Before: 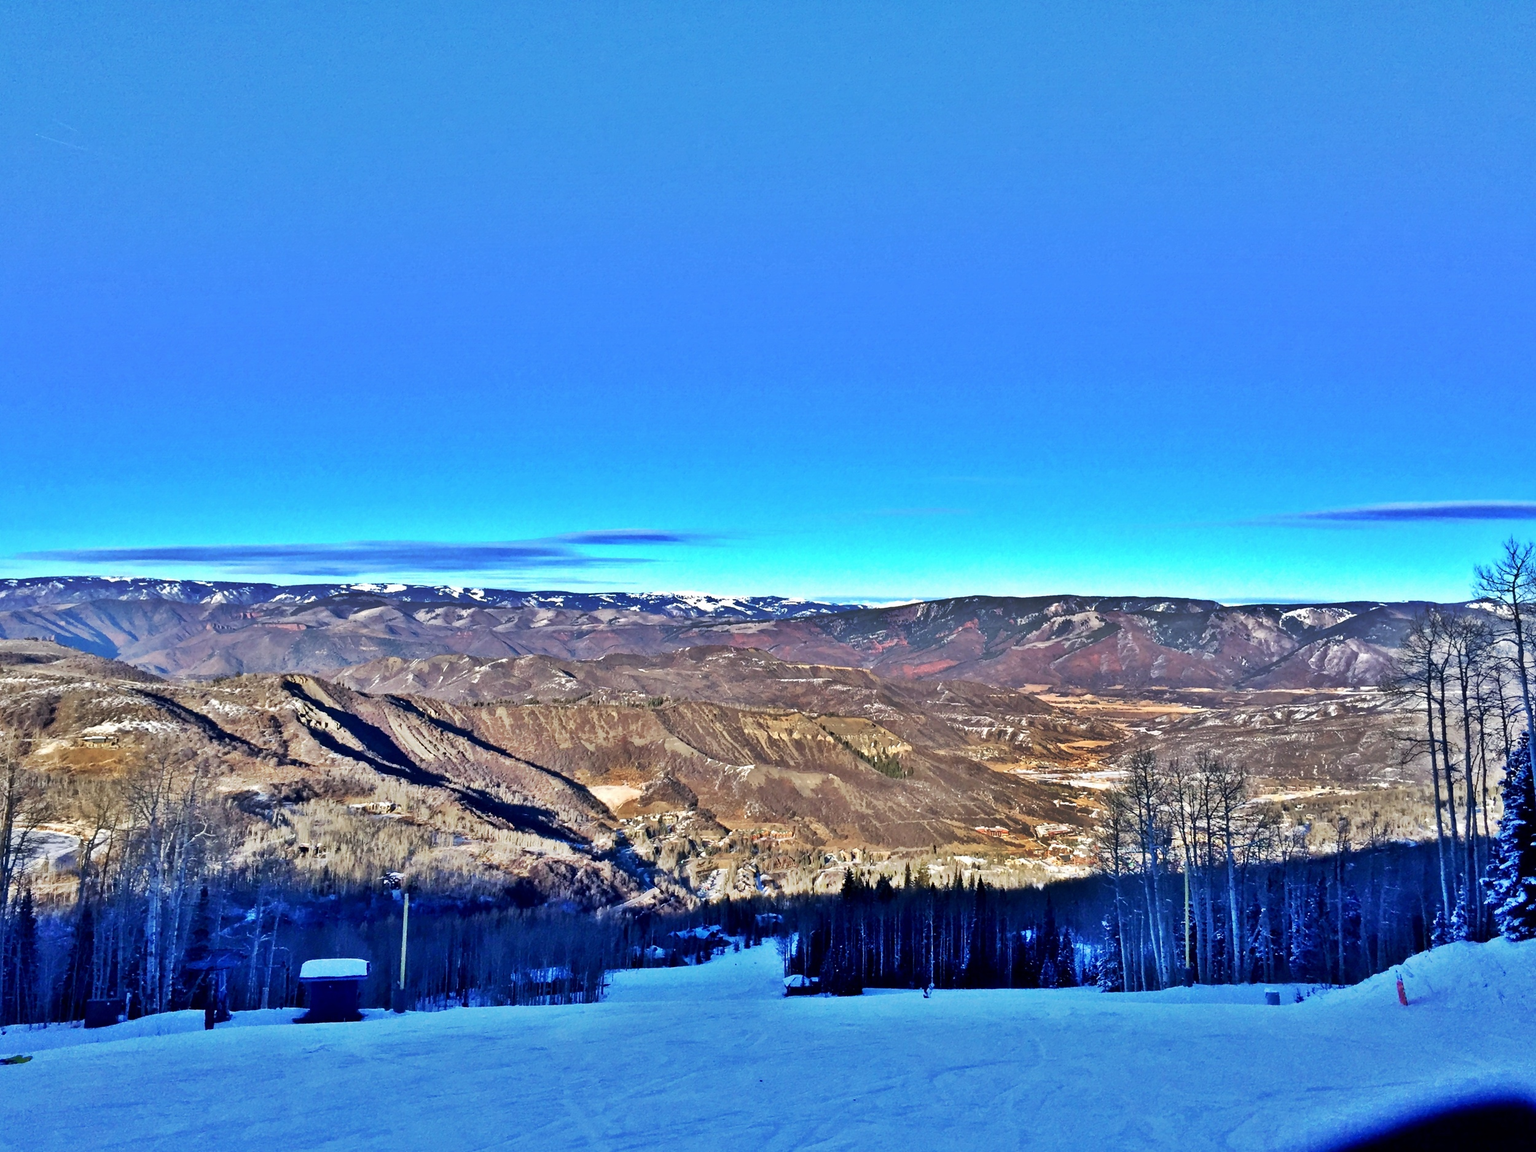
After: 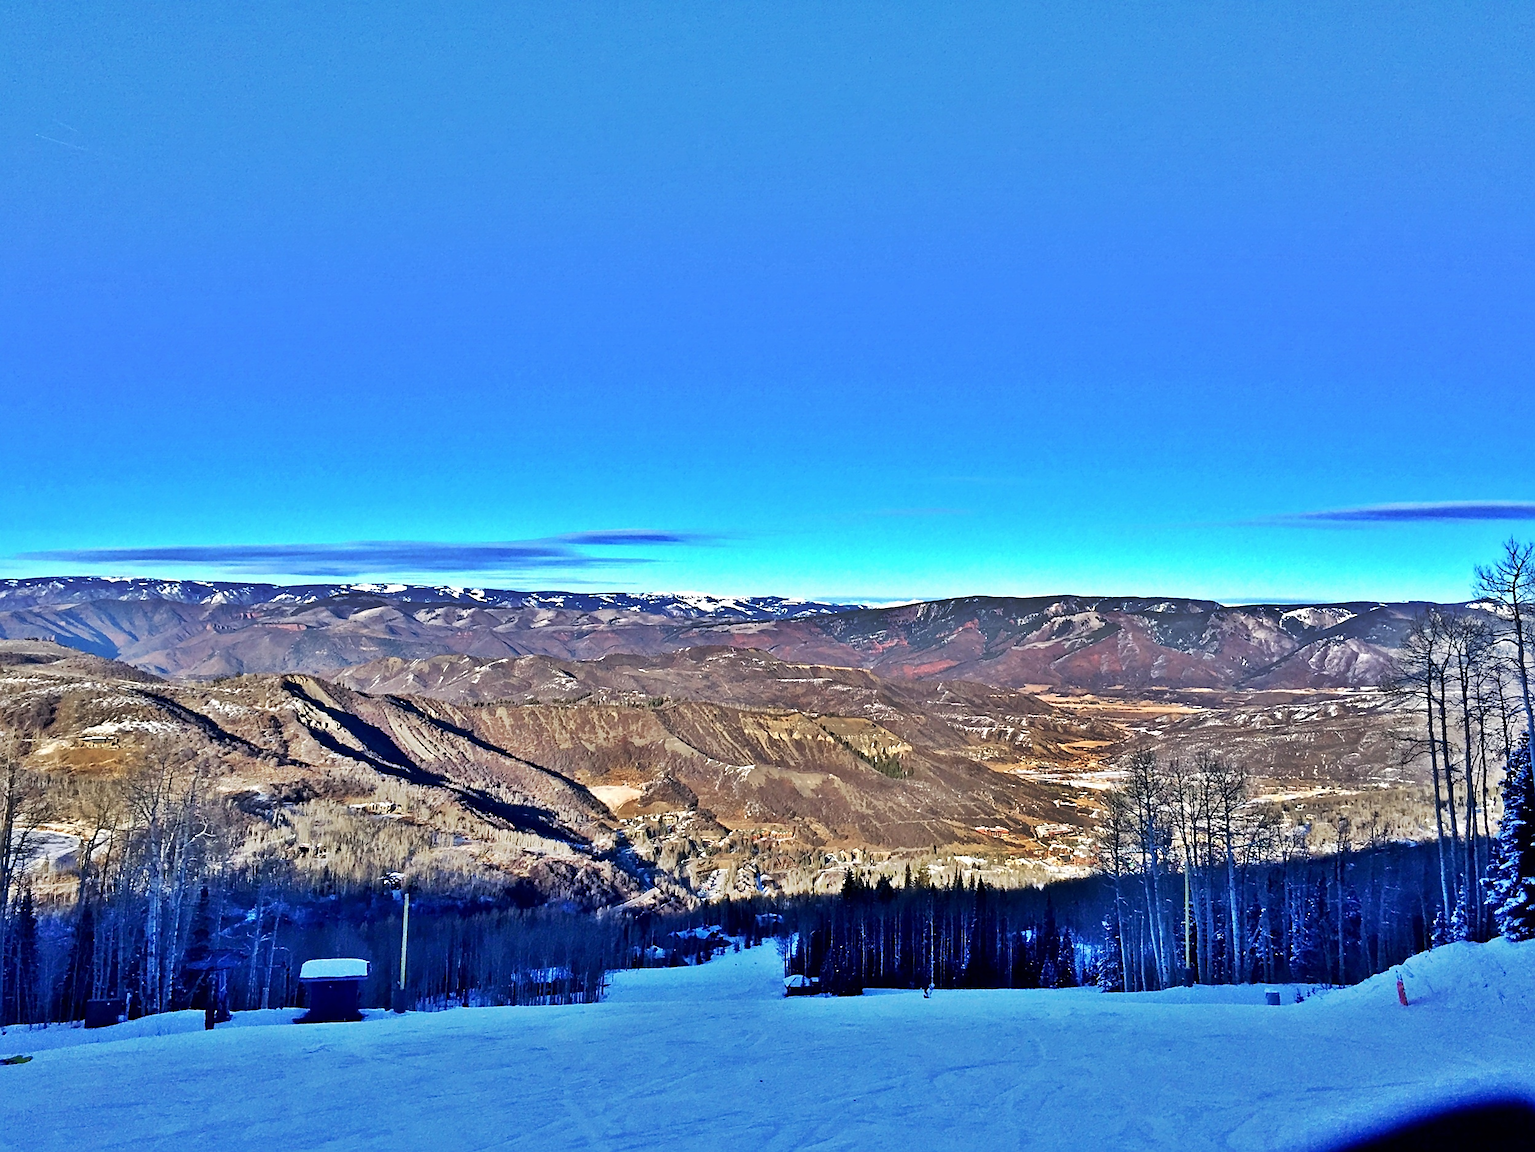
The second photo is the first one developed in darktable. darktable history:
sharpen: on, module defaults
levels: mode automatic, black 0.023%, white 99.97%, levels [0.062, 0.494, 0.925]
